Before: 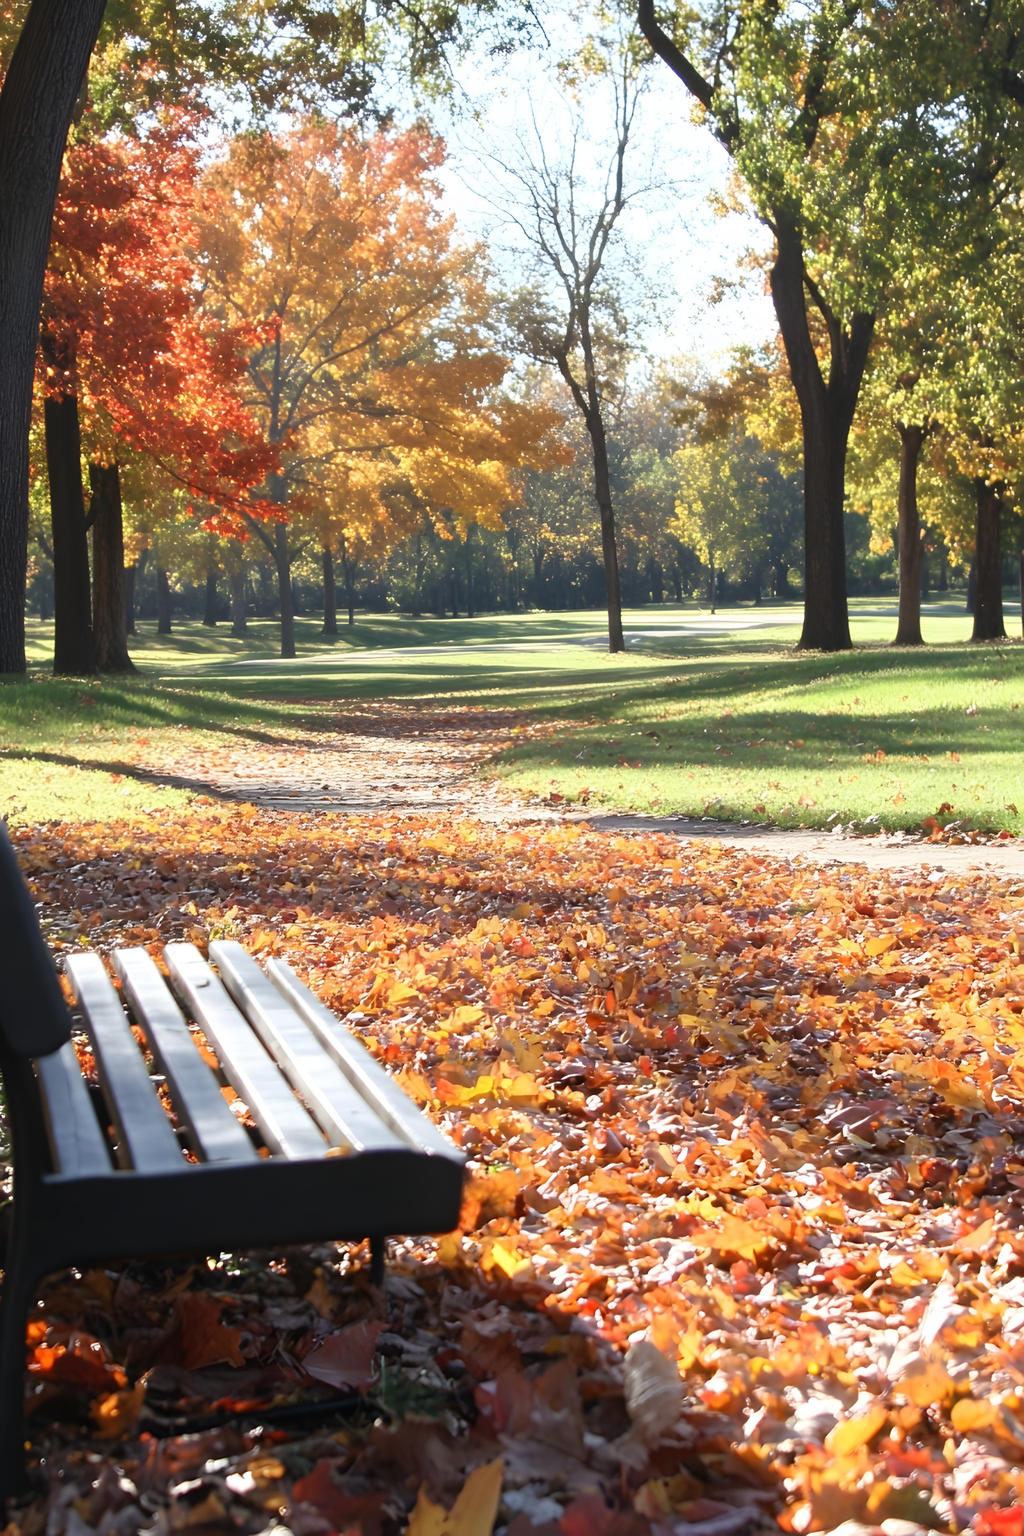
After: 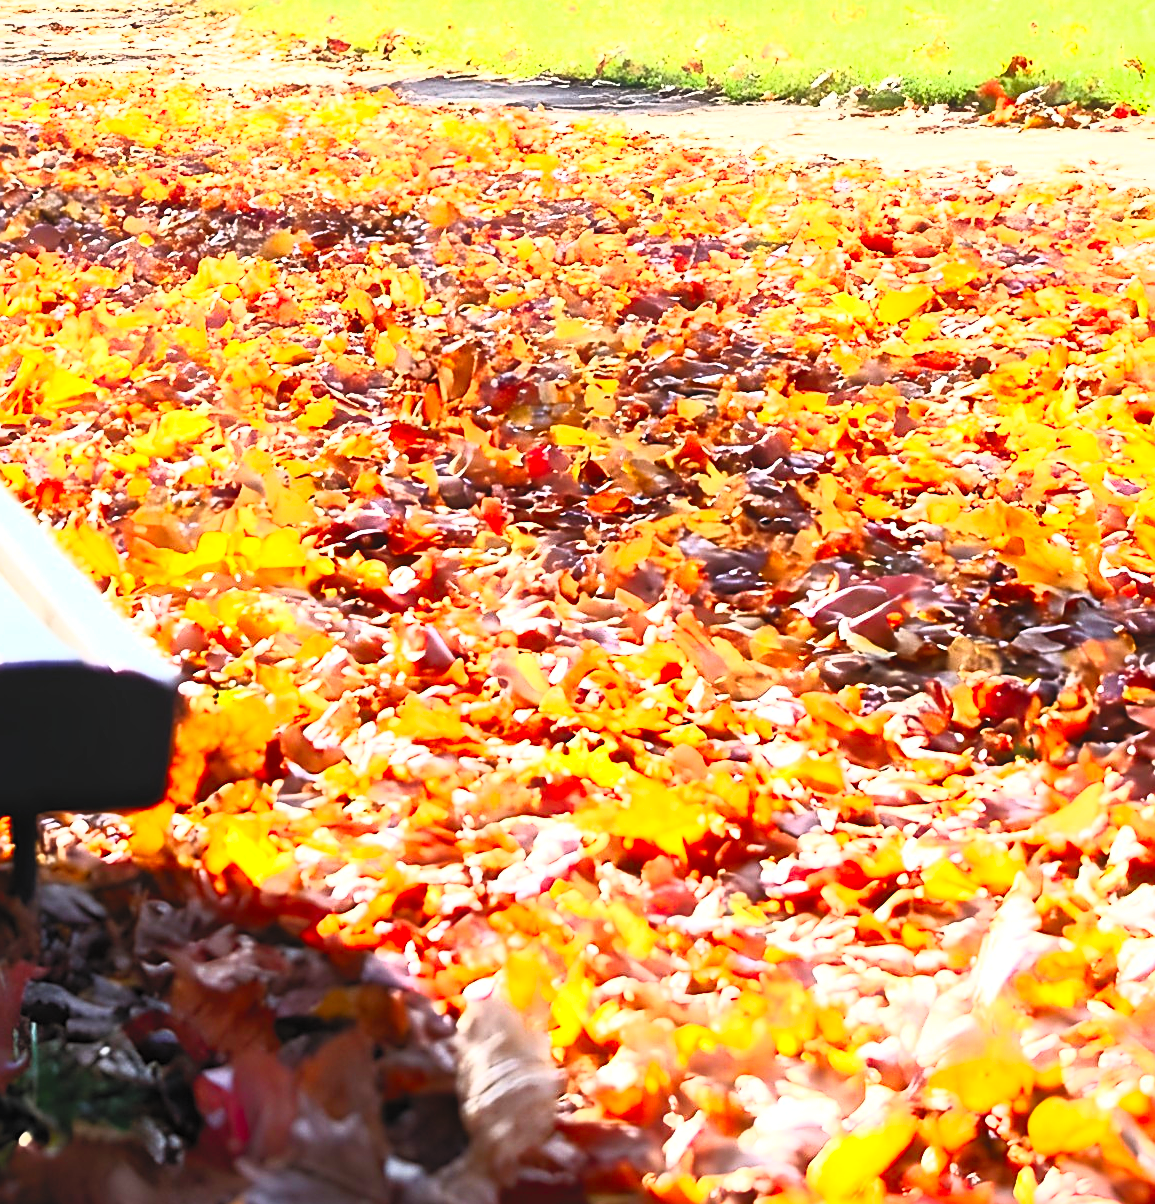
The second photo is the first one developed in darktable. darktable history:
contrast brightness saturation: contrast 1, brightness 1, saturation 1
crop and rotate: left 35.509%, top 50.238%, bottom 4.934%
local contrast: mode bilateral grid, contrast 20, coarseness 50, detail 132%, midtone range 0.2
filmic rgb: black relative exposure -7.65 EV, white relative exposure 4.56 EV, hardness 3.61, color science v6 (2022)
sharpen: on, module defaults
